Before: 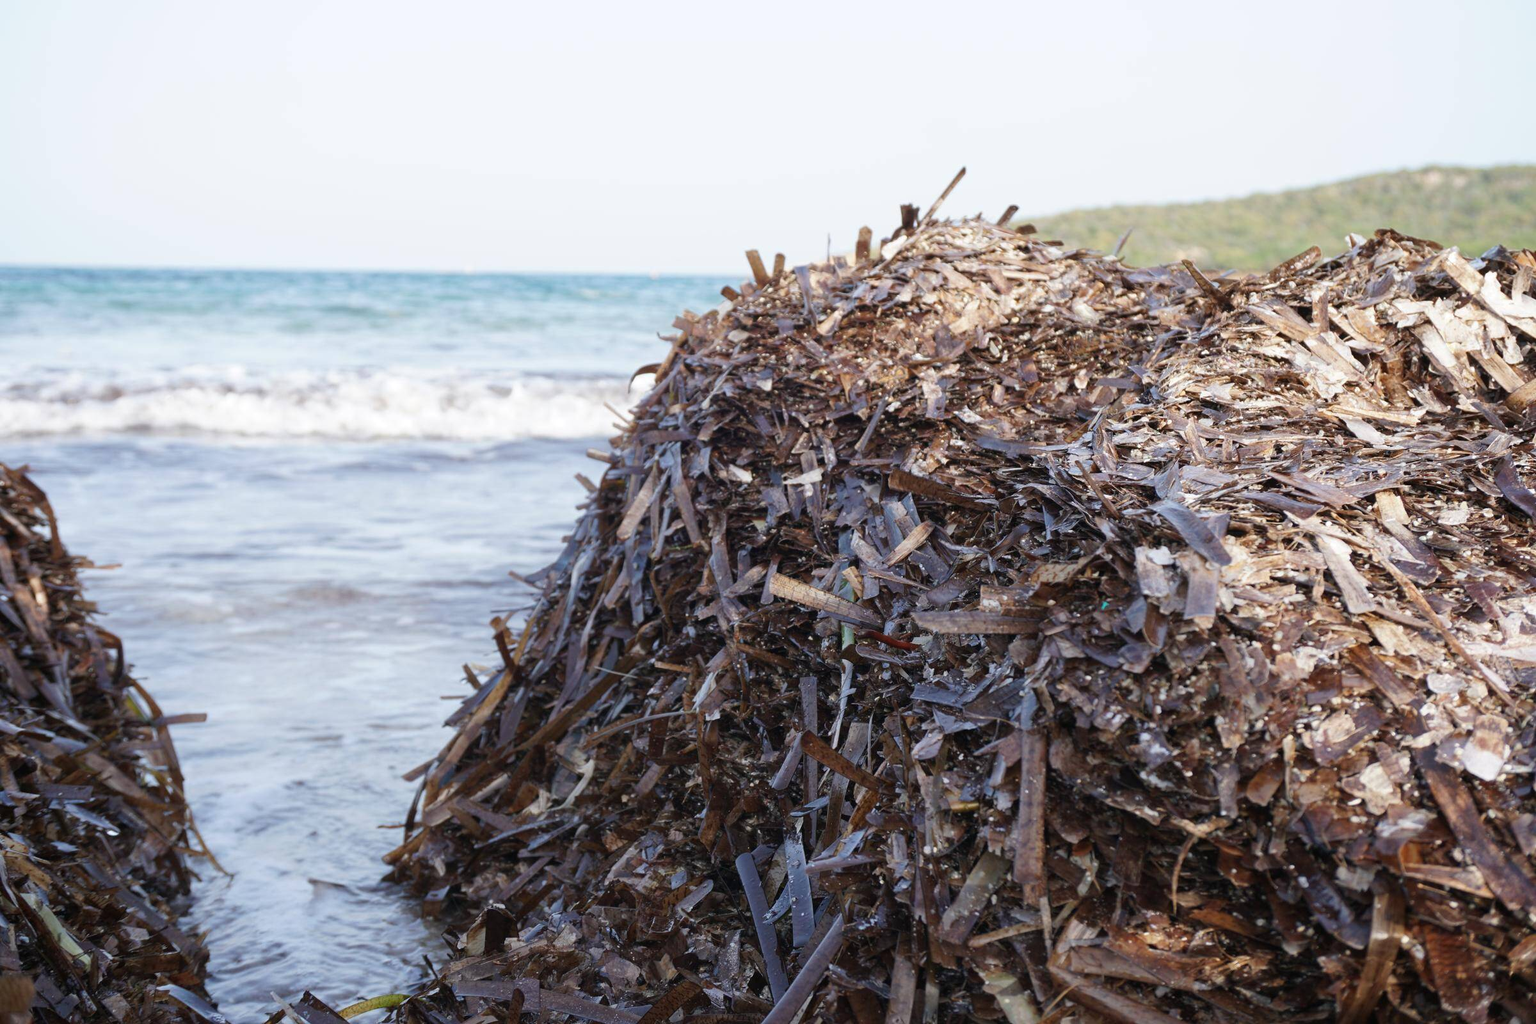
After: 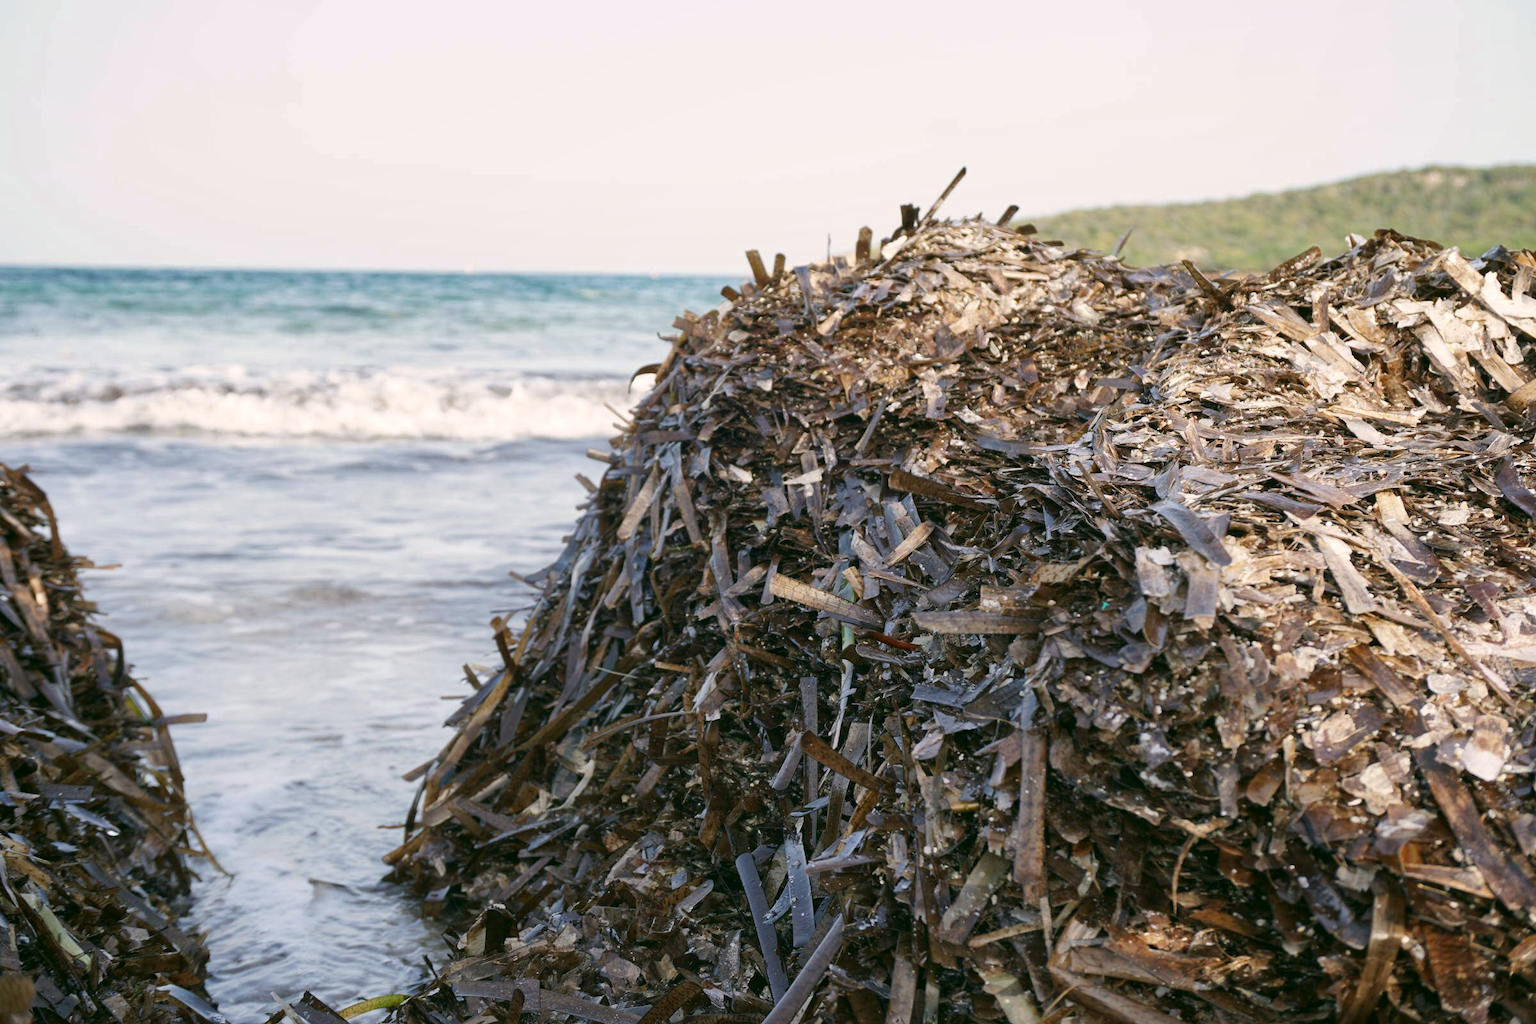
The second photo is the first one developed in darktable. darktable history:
shadows and highlights: radius 337.17, shadows 29.01, soften with gaussian
color correction: highlights a* 4.02, highlights b* 4.98, shadows a* -7.55, shadows b* 4.98
